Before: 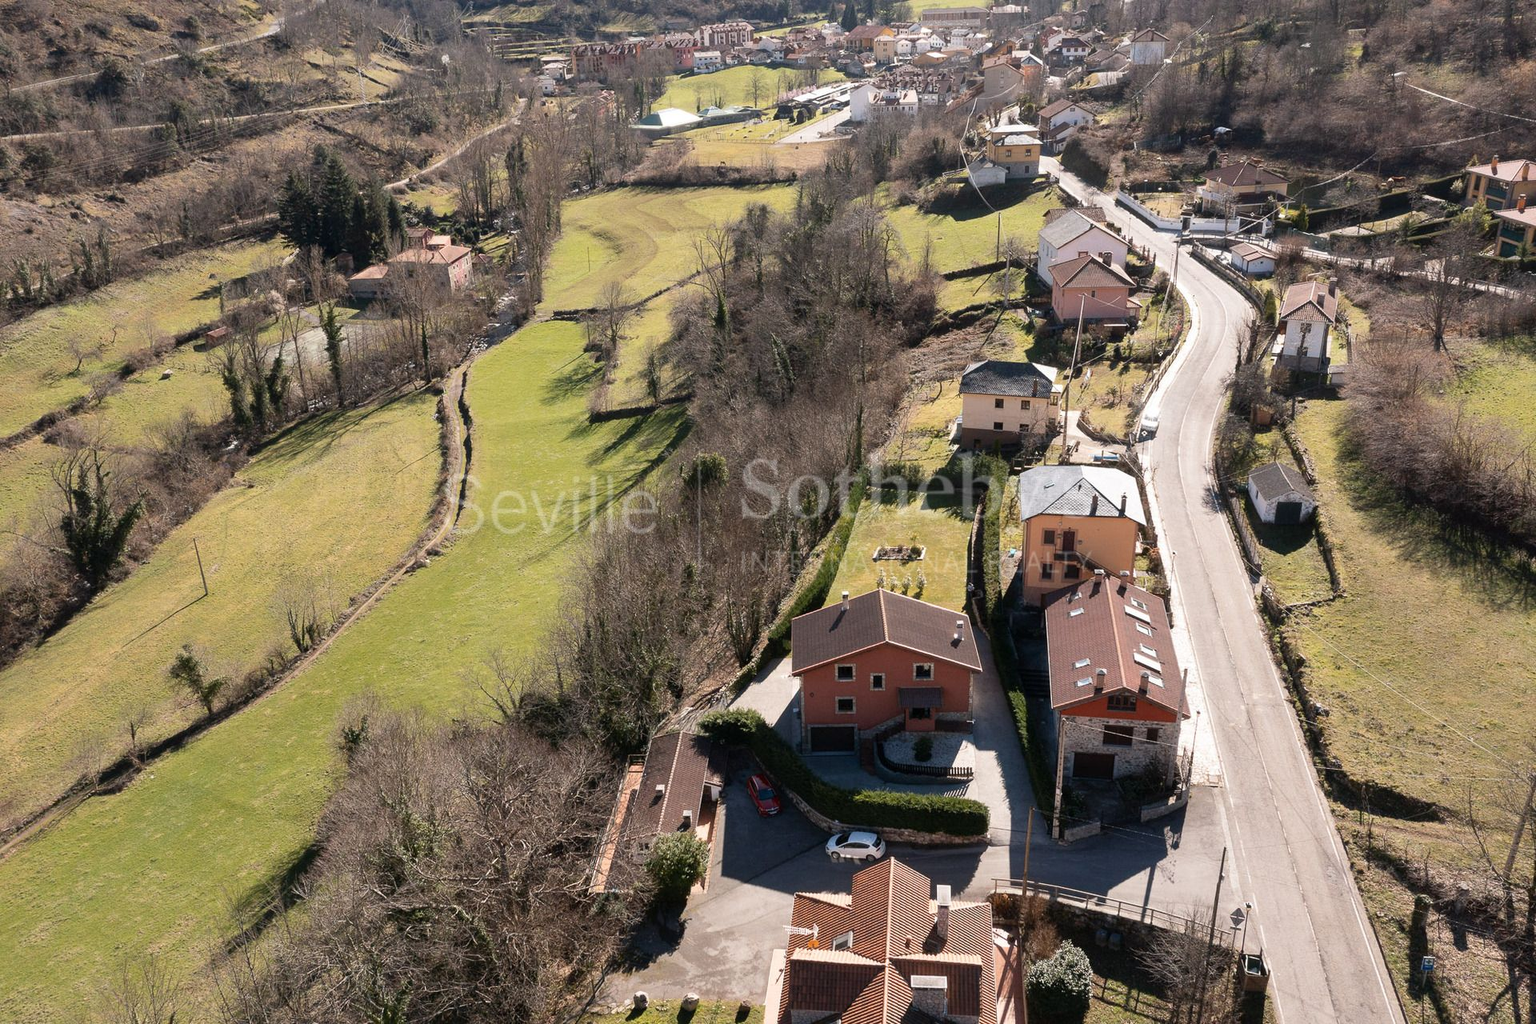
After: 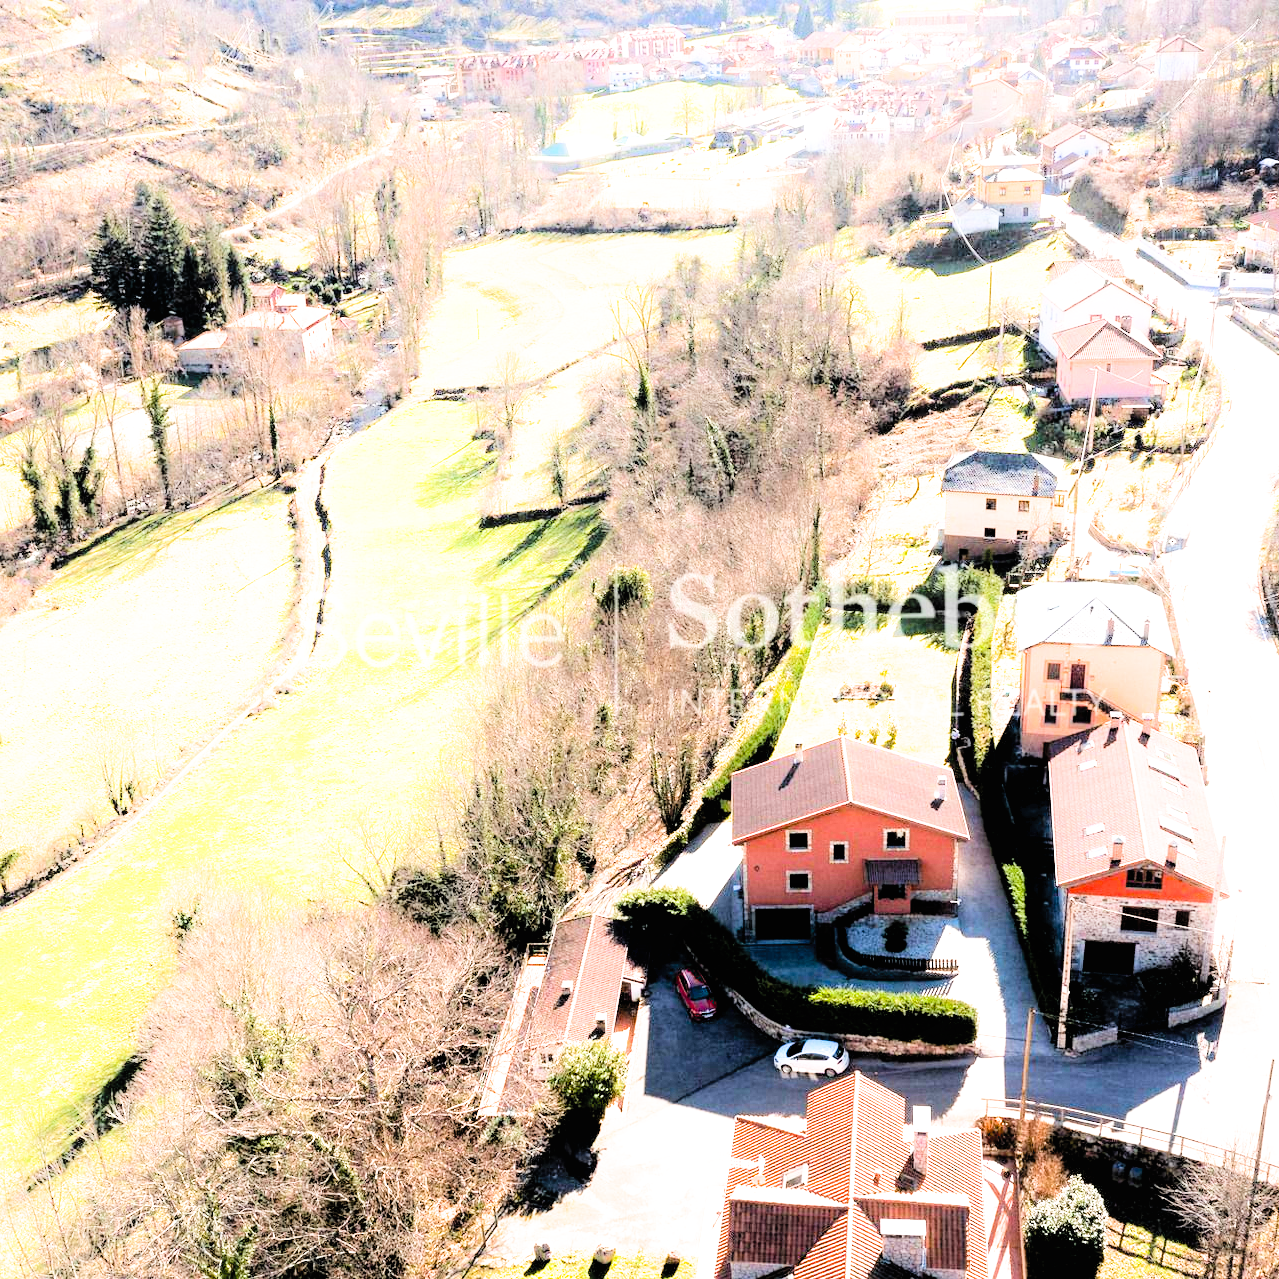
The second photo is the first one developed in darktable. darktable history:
shadows and highlights: shadows -25.47, highlights 50.66, soften with gaussian
filmic rgb: black relative exposure -5.07 EV, white relative exposure 3.5 EV, threshold 3.05 EV, hardness 3.17, contrast 1.299, highlights saturation mix -49.01%, enable highlight reconstruction true
crop and rotate: left 13.463%, right 19.896%
exposure: black level correction 0.005, exposure 2.069 EV, compensate exposure bias true, compensate highlight preservation false
contrast brightness saturation: contrast 0.066, brightness 0.172, saturation 0.408
